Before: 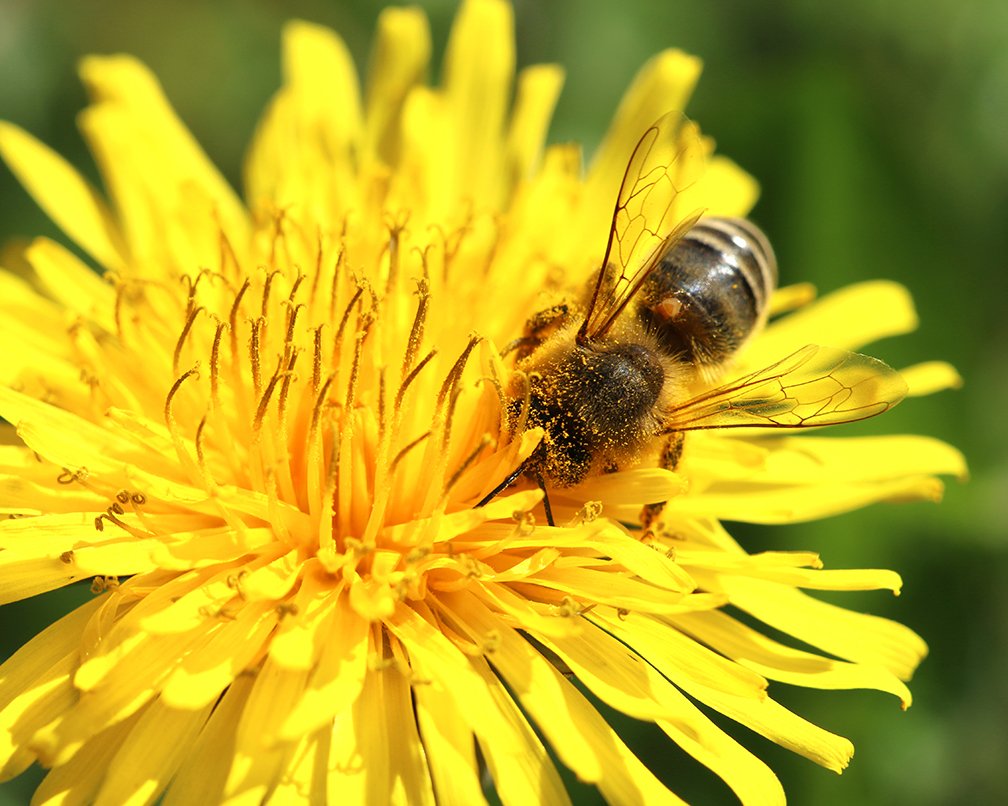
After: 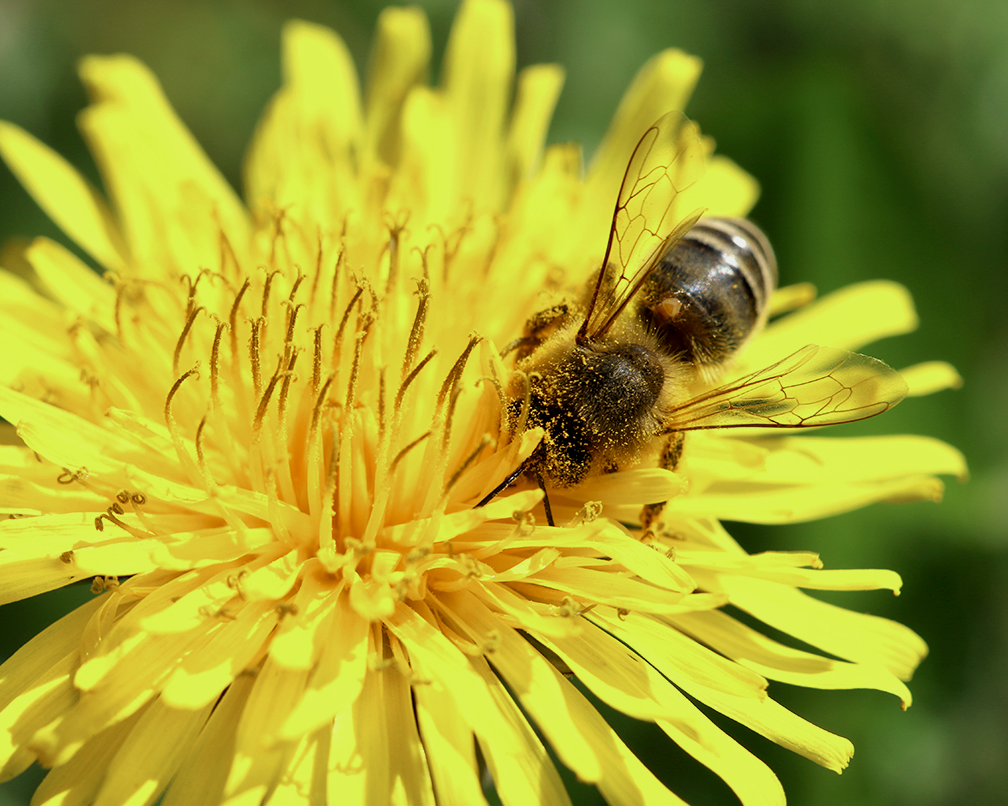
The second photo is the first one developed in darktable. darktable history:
color zones: curves: ch1 [(0.113, 0.438) (0.75, 0.5)]; ch2 [(0.12, 0.526) (0.75, 0.5)]
exposure: black level correction 0.006, exposure -0.226 EV, compensate highlight preservation false
